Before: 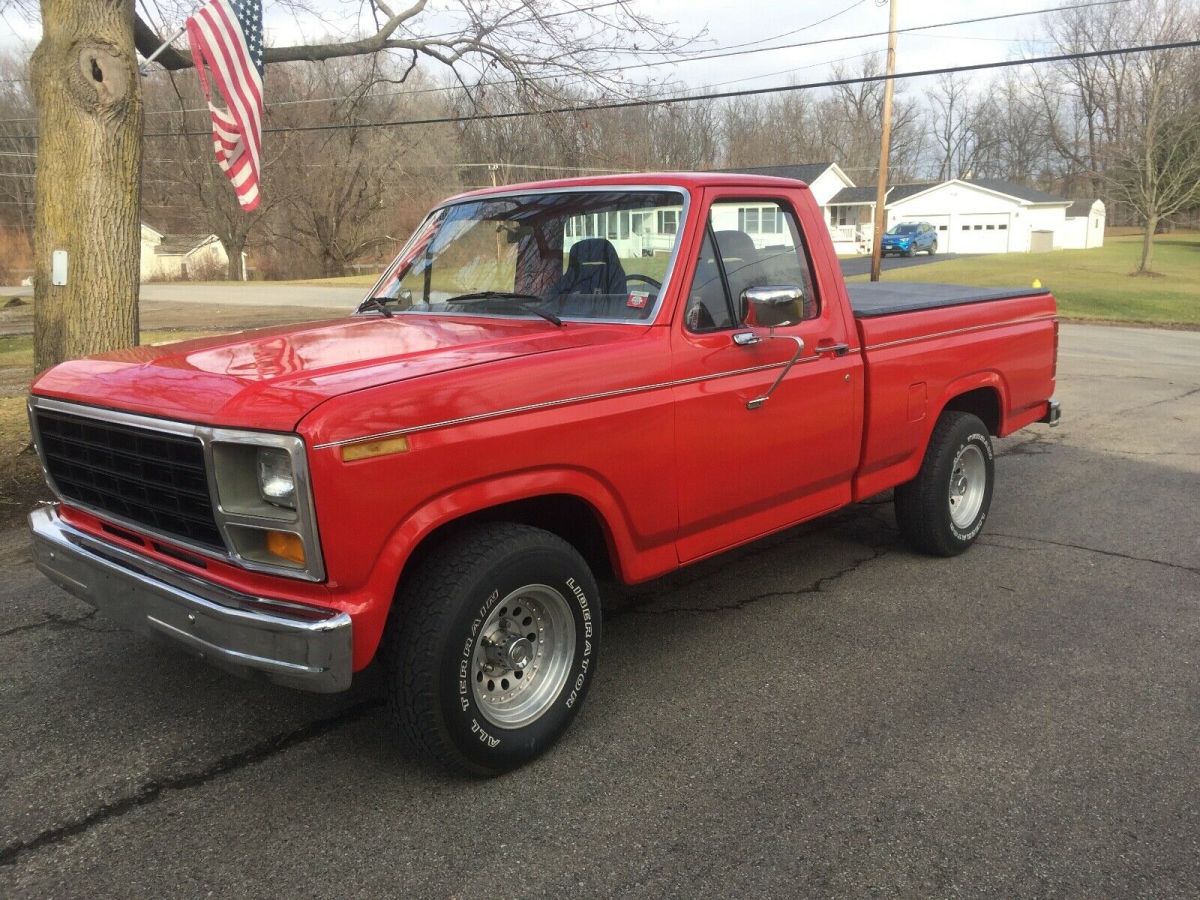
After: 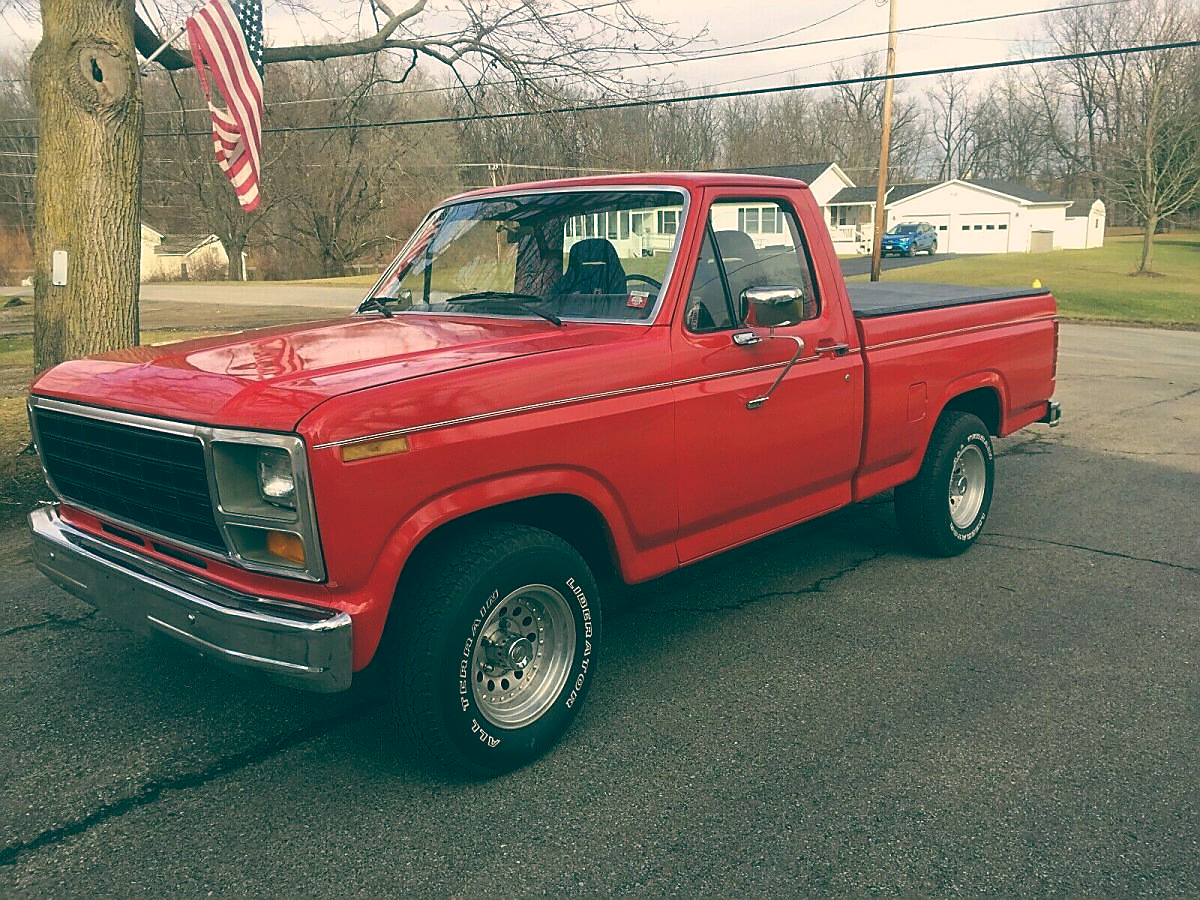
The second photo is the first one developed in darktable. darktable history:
color balance: lift [1.005, 0.99, 1.007, 1.01], gamma [1, 0.979, 1.011, 1.021], gain [0.923, 1.098, 1.025, 0.902], input saturation 90.45%, contrast 7.73%, output saturation 105.91%
sharpen: radius 1.4, amount 1.25, threshold 0.7
contrast brightness saturation: contrast -0.11
